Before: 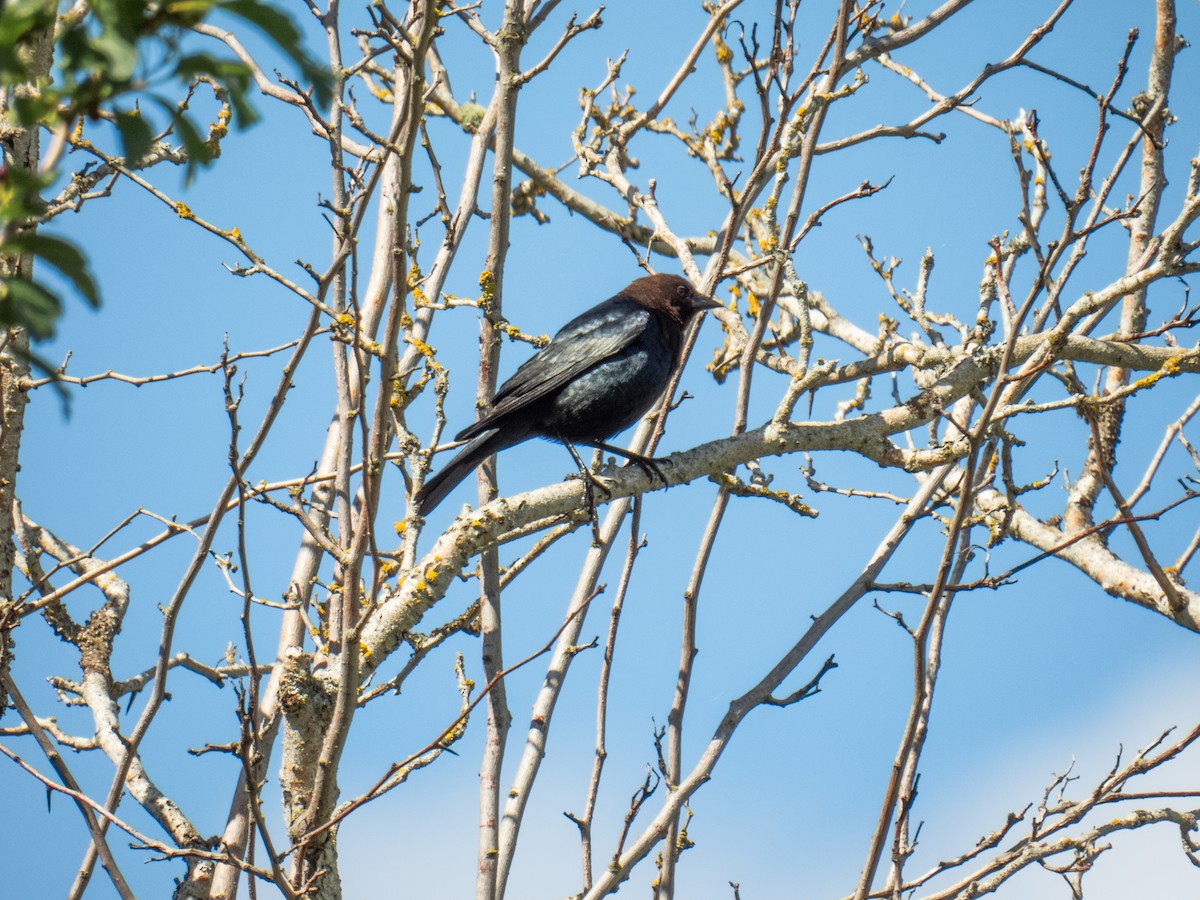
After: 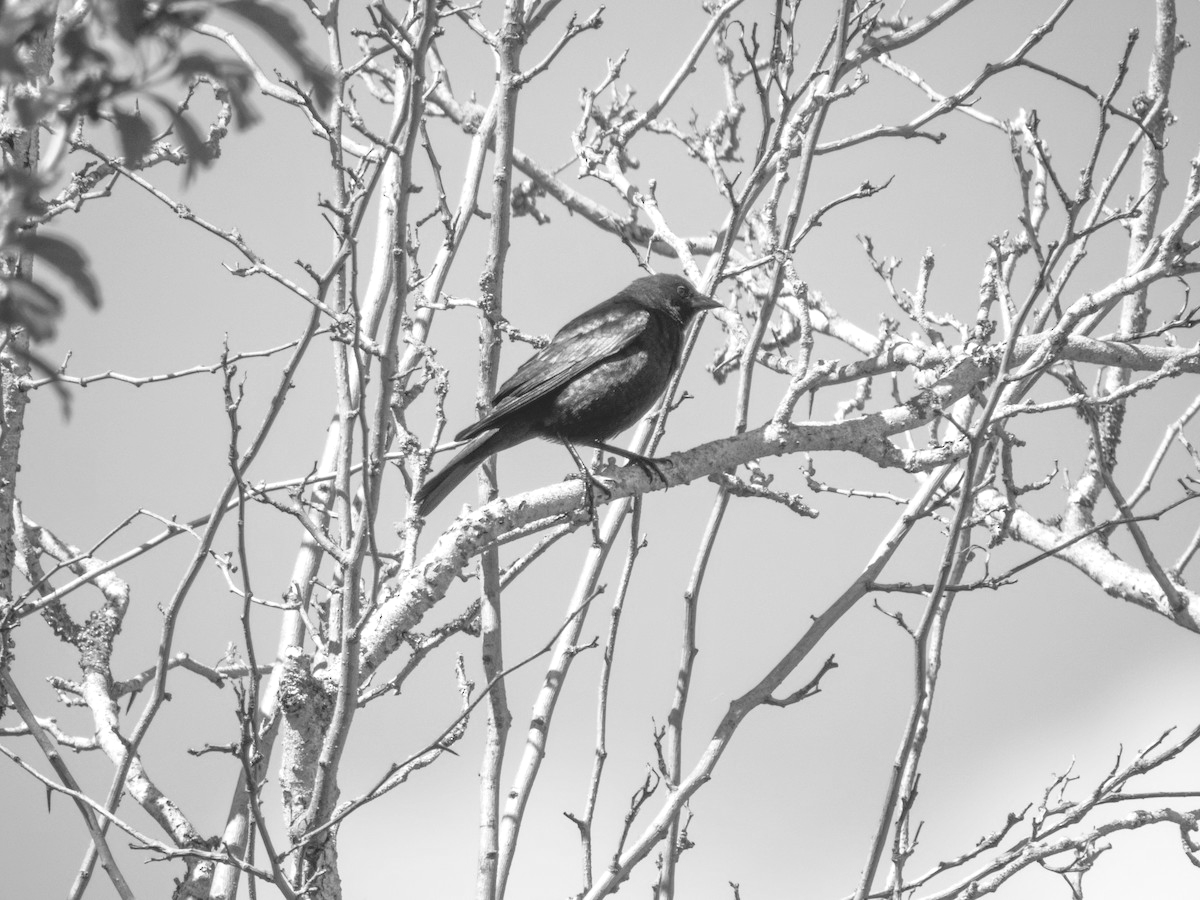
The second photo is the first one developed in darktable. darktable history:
monochrome: a 32, b 64, size 2.3
exposure: black level correction 0, exposure 1 EV, compensate exposure bias true, compensate highlight preservation false
contrast brightness saturation: contrast -0.26, saturation -0.43
